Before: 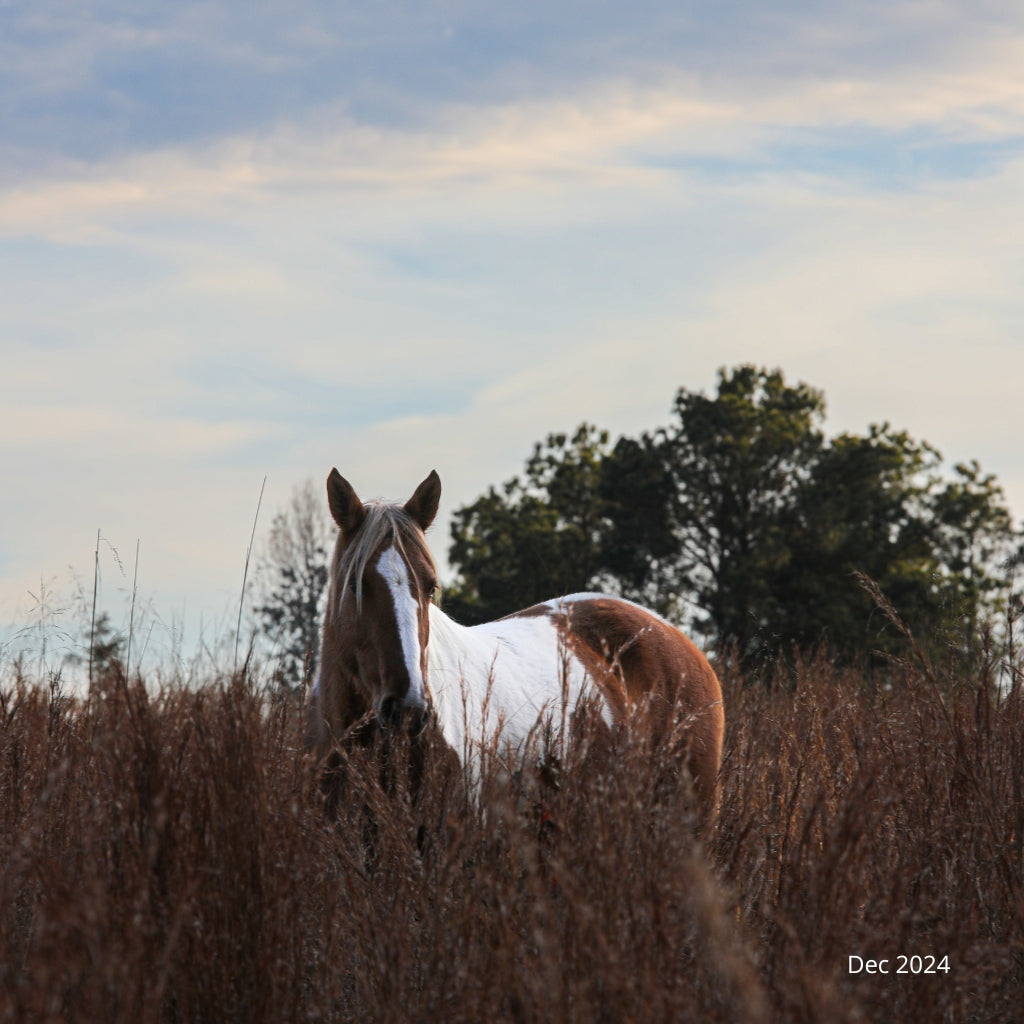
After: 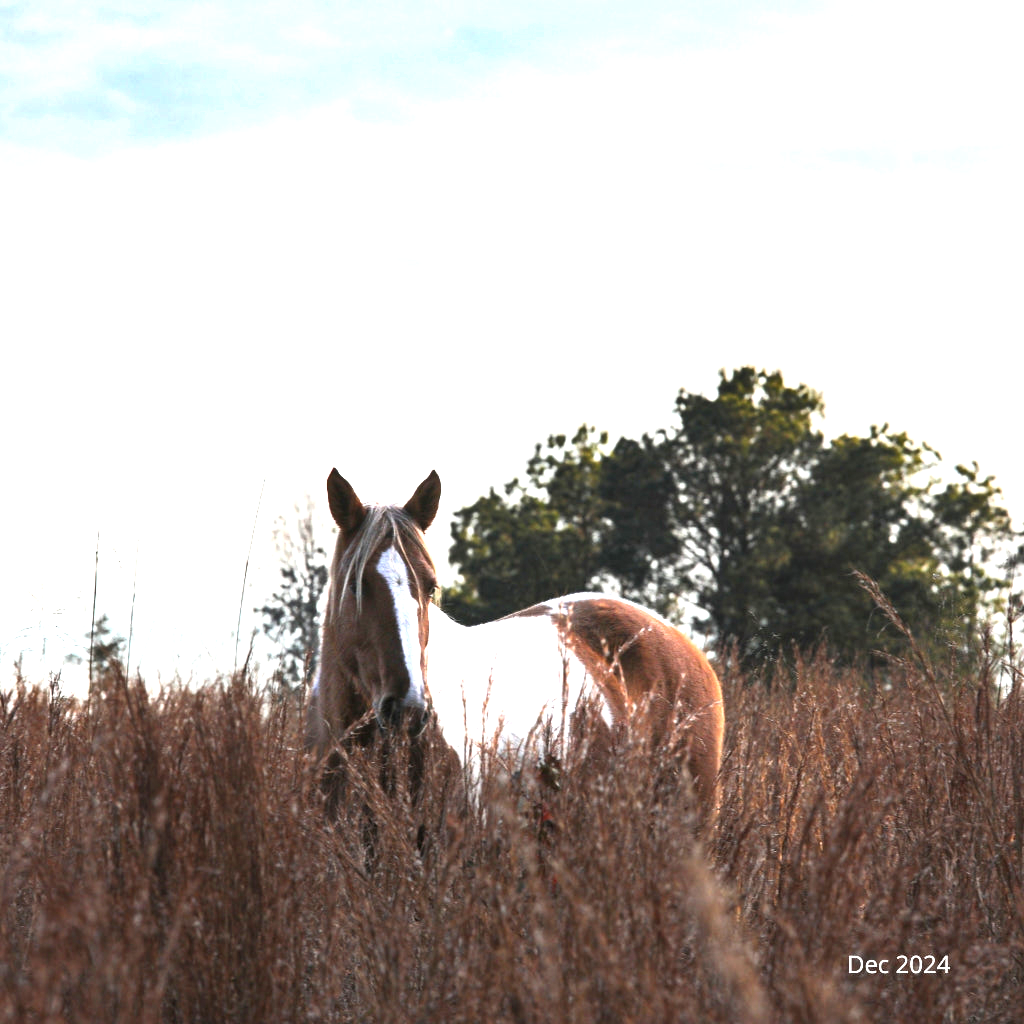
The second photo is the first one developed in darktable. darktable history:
shadows and highlights: shadows 31.44, highlights -32.46, soften with gaussian
exposure: black level correction 0, exposure 1.471 EV, compensate highlight preservation false
